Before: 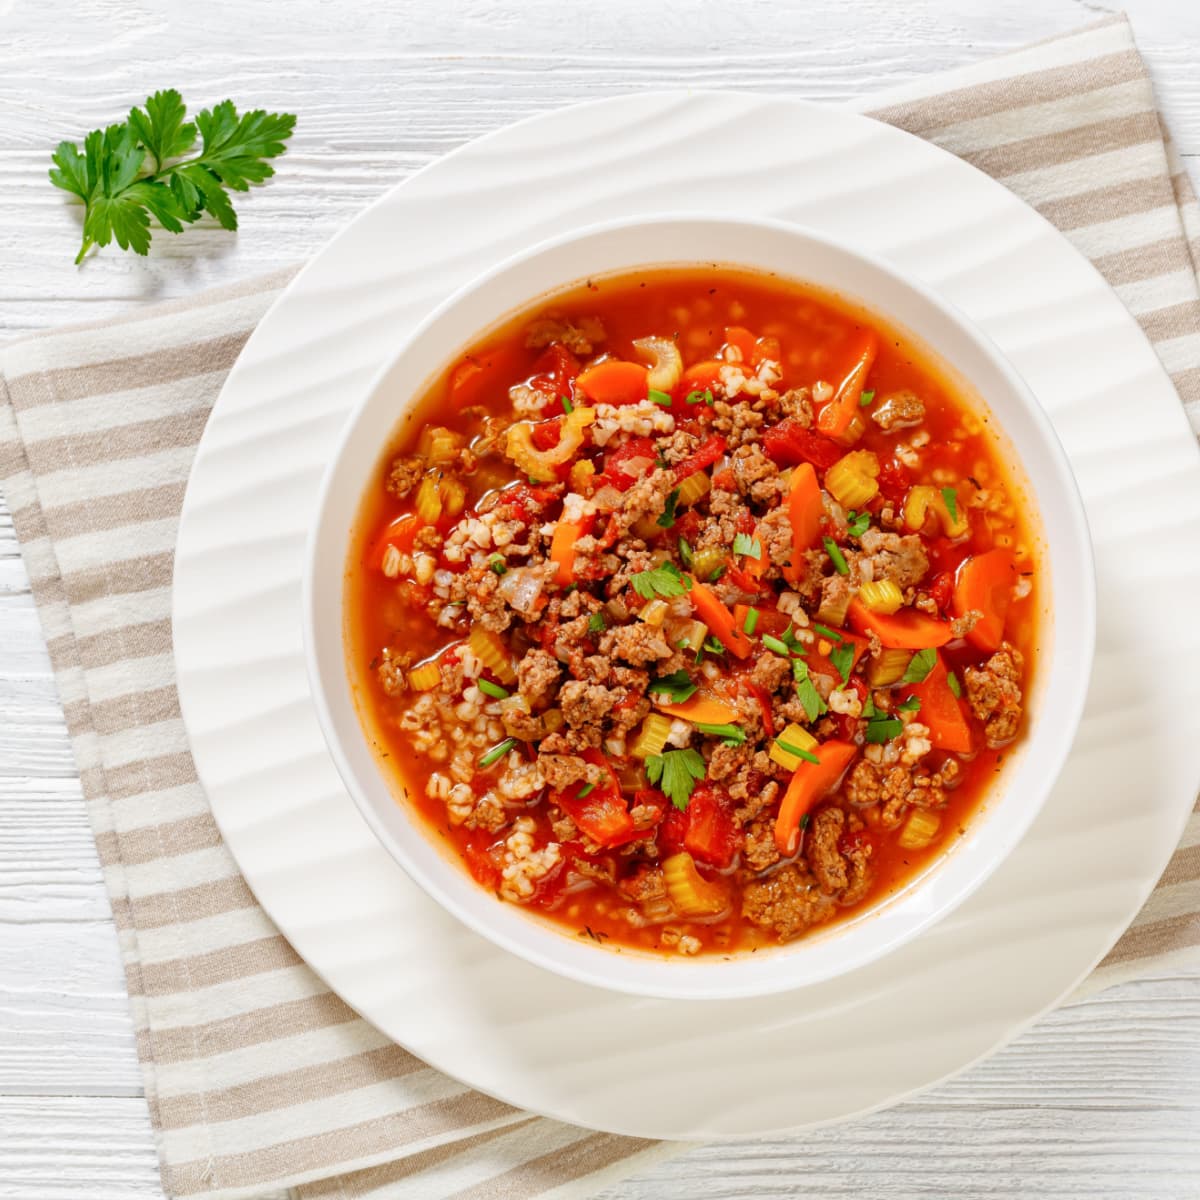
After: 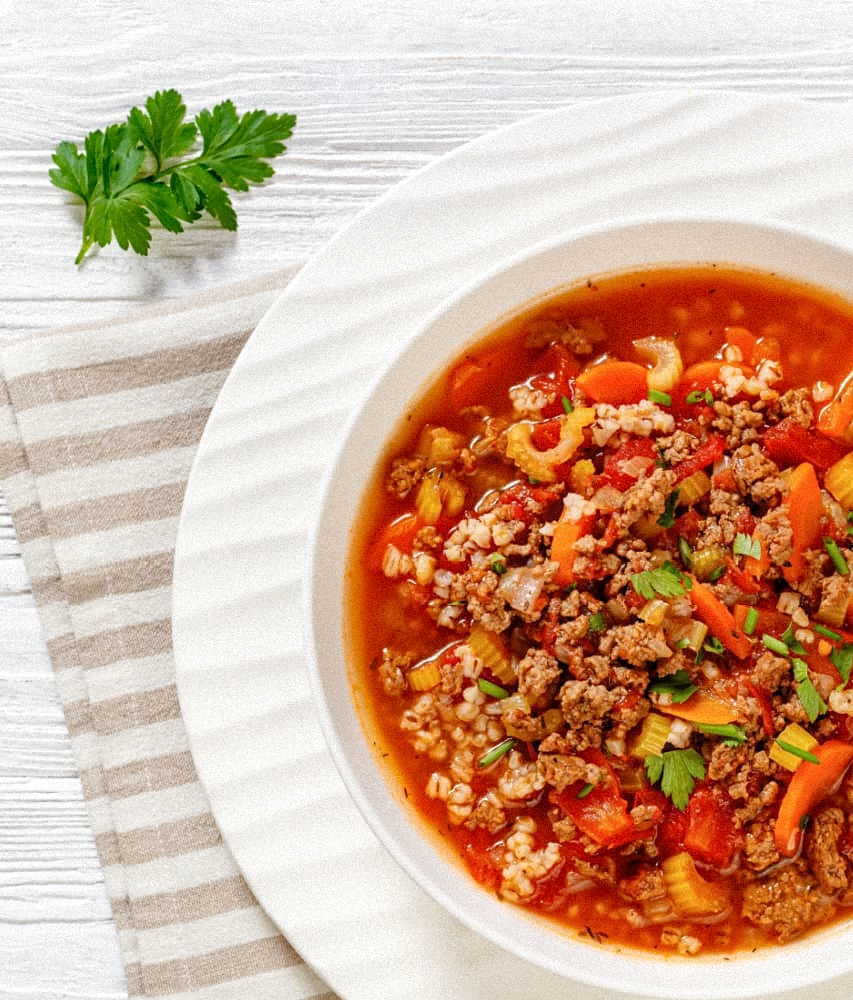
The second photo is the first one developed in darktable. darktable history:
sharpen: amount 0.2
local contrast: detail 130%
grain: mid-tones bias 0%
crop: right 28.885%, bottom 16.626%
levels: levels [0.026, 0.507, 0.987]
contrast equalizer: octaves 7, y [[0.6 ×6], [0.55 ×6], [0 ×6], [0 ×6], [0 ×6]], mix -0.3
